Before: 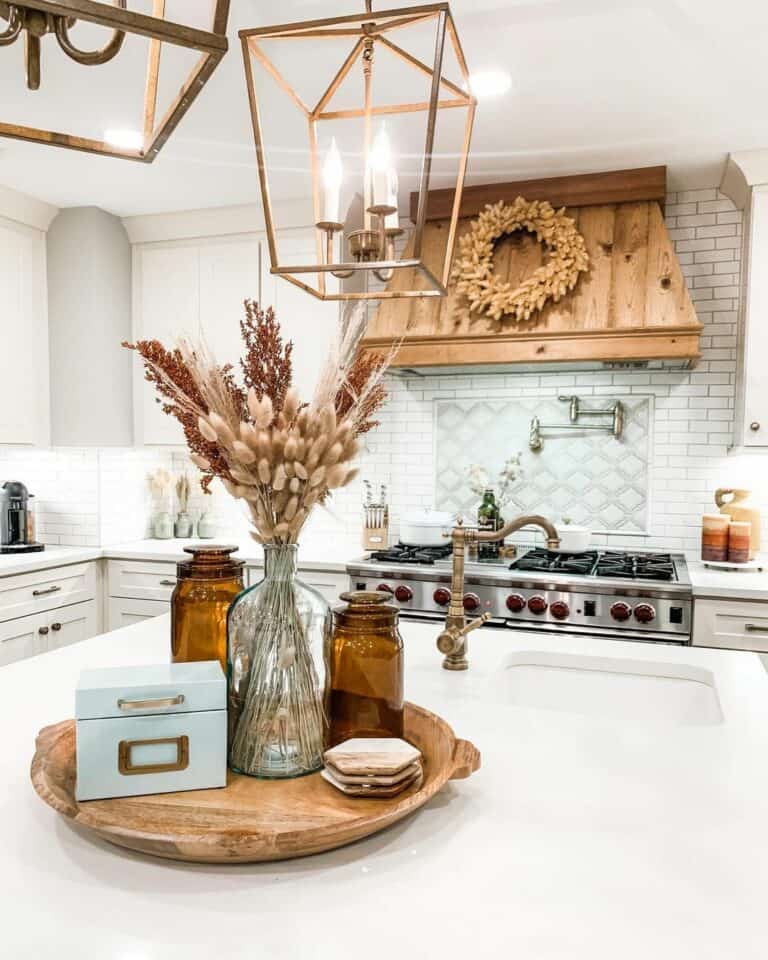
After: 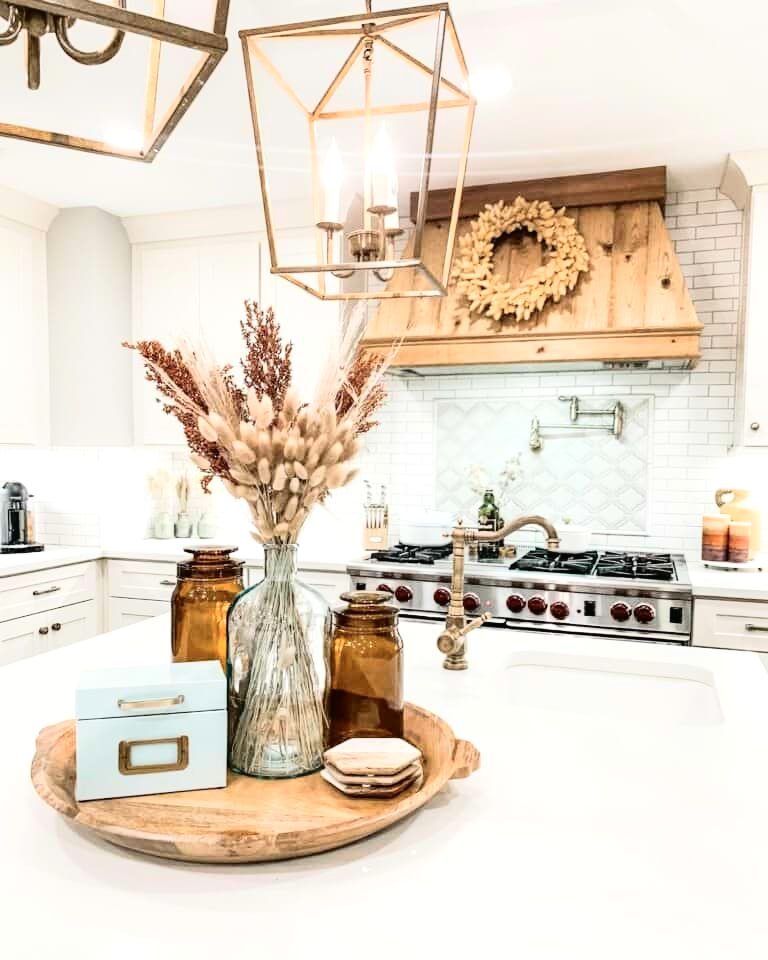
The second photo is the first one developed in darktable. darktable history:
tone curve: curves: ch0 [(0, 0) (0.003, 0.011) (0.011, 0.014) (0.025, 0.023) (0.044, 0.035) (0.069, 0.047) (0.1, 0.065) (0.136, 0.098) (0.177, 0.139) (0.224, 0.214) (0.277, 0.306) (0.335, 0.392) (0.399, 0.484) (0.468, 0.584) (0.543, 0.68) (0.623, 0.772) (0.709, 0.847) (0.801, 0.905) (0.898, 0.951) (1, 1)], color space Lab, independent channels, preserve colors none
exposure: exposure 0.17 EV, compensate exposure bias true, compensate highlight preservation false
